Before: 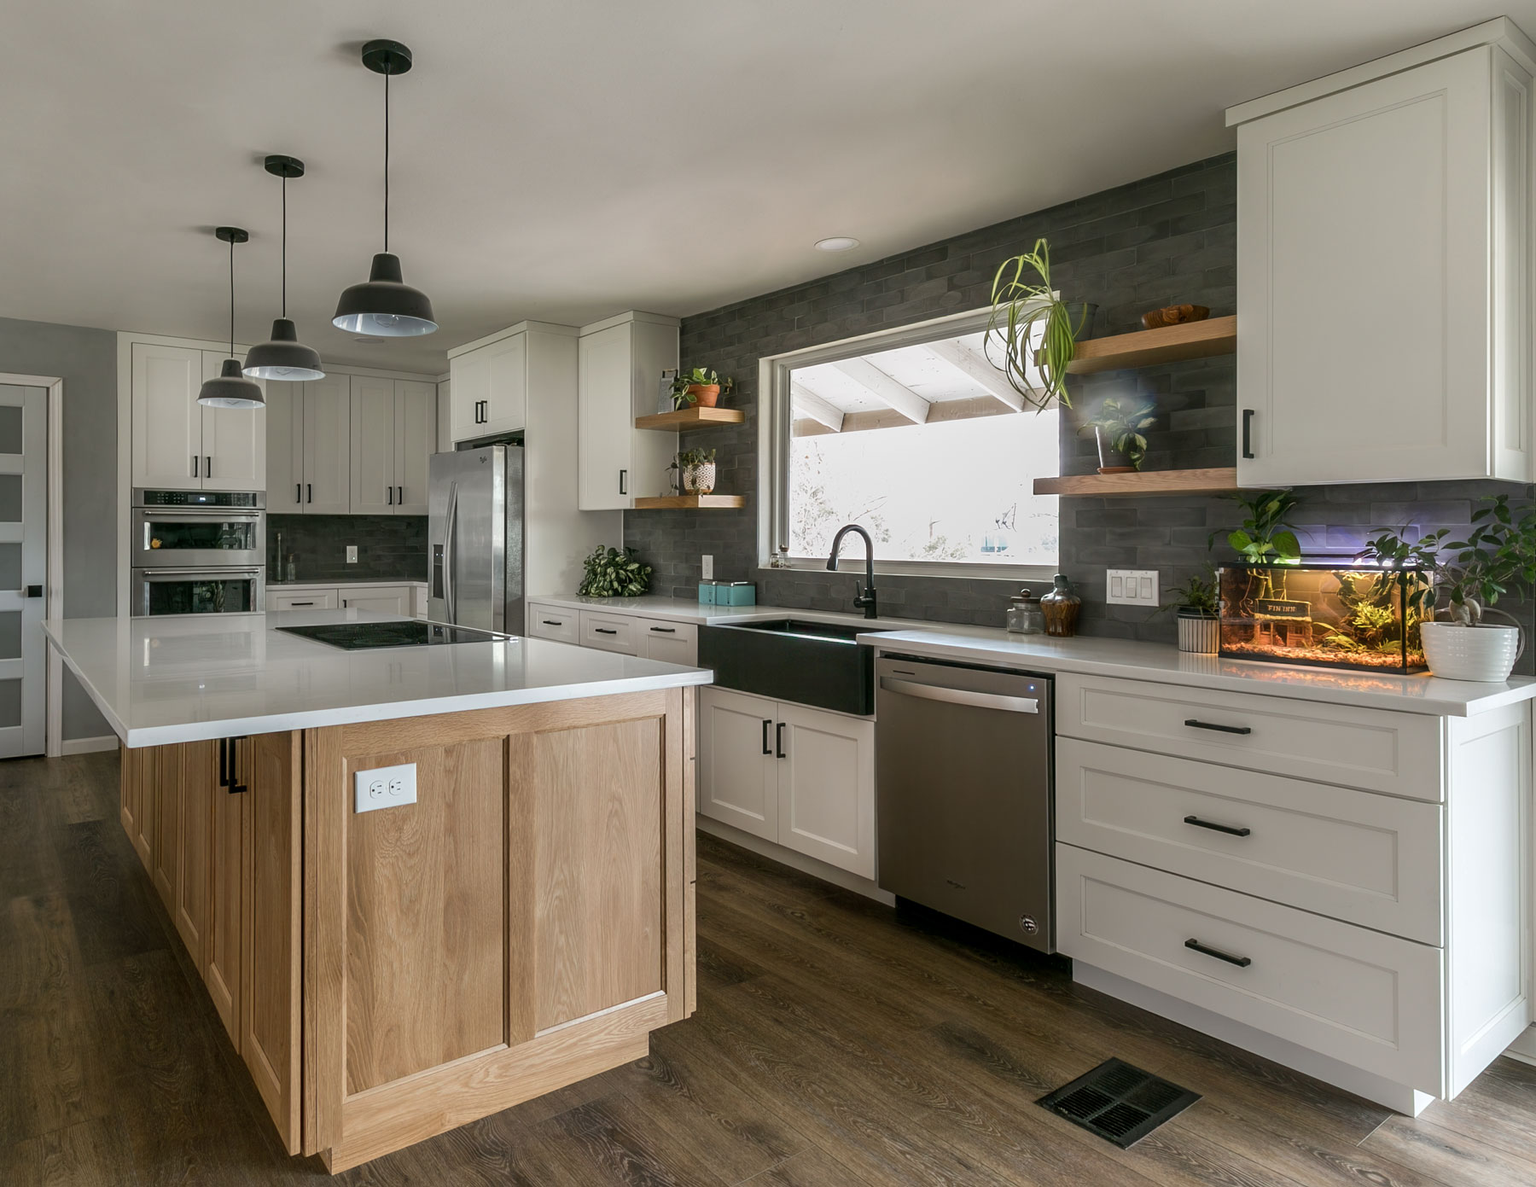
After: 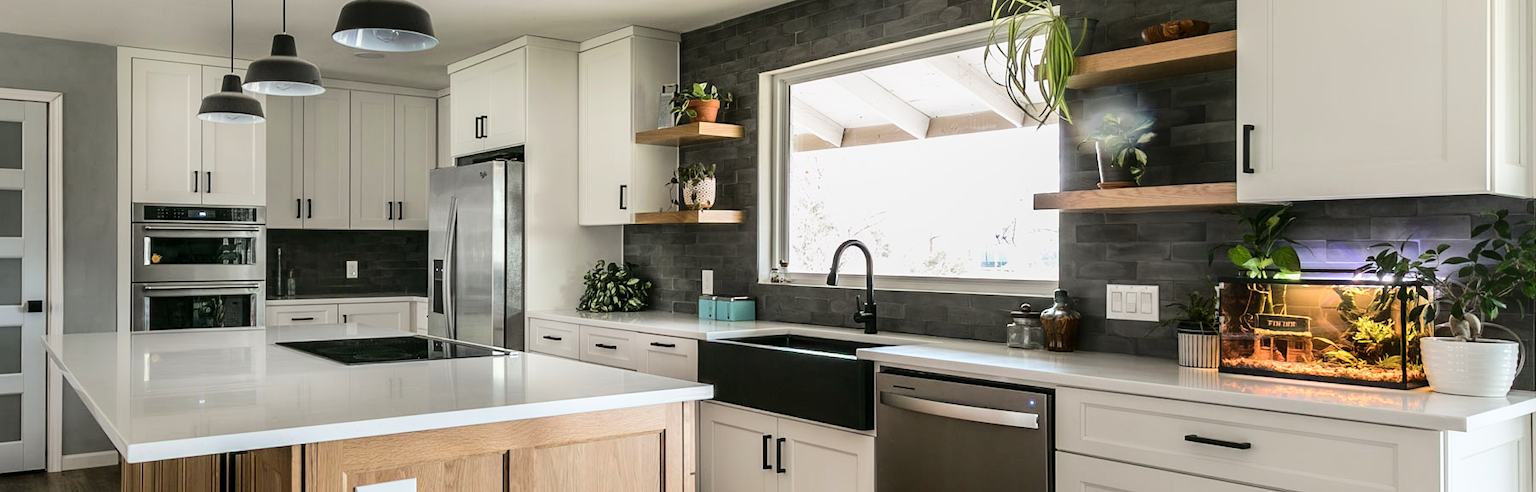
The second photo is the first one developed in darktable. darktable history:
base curve: curves: ch0 [(0, 0) (0.036, 0.025) (0.121, 0.166) (0.206, 0.329) (0.605, 0.79) (1, 1)]
crop and rotate: top 24.082%, bottom 34.393%
